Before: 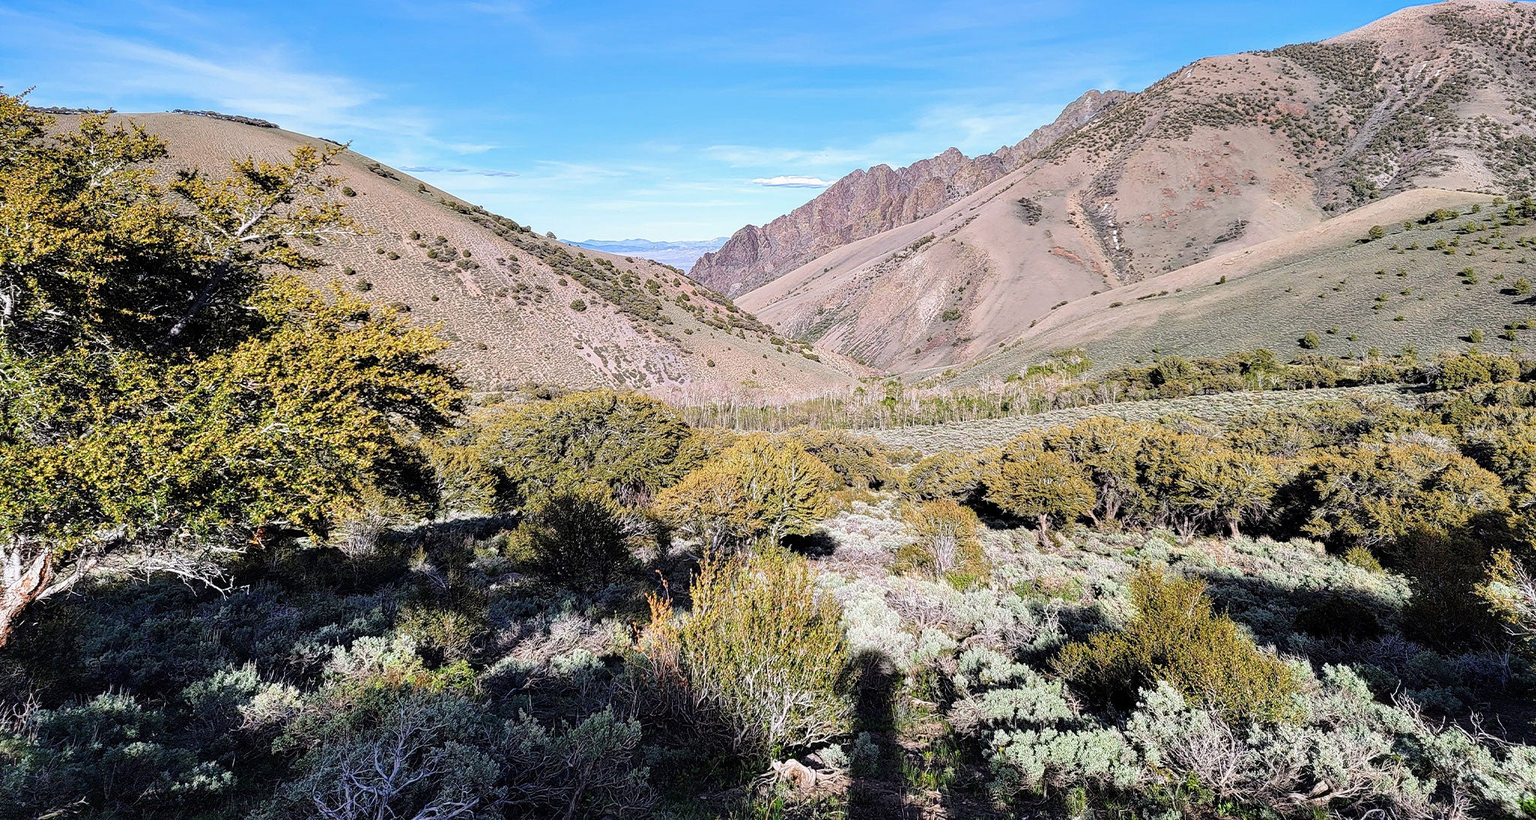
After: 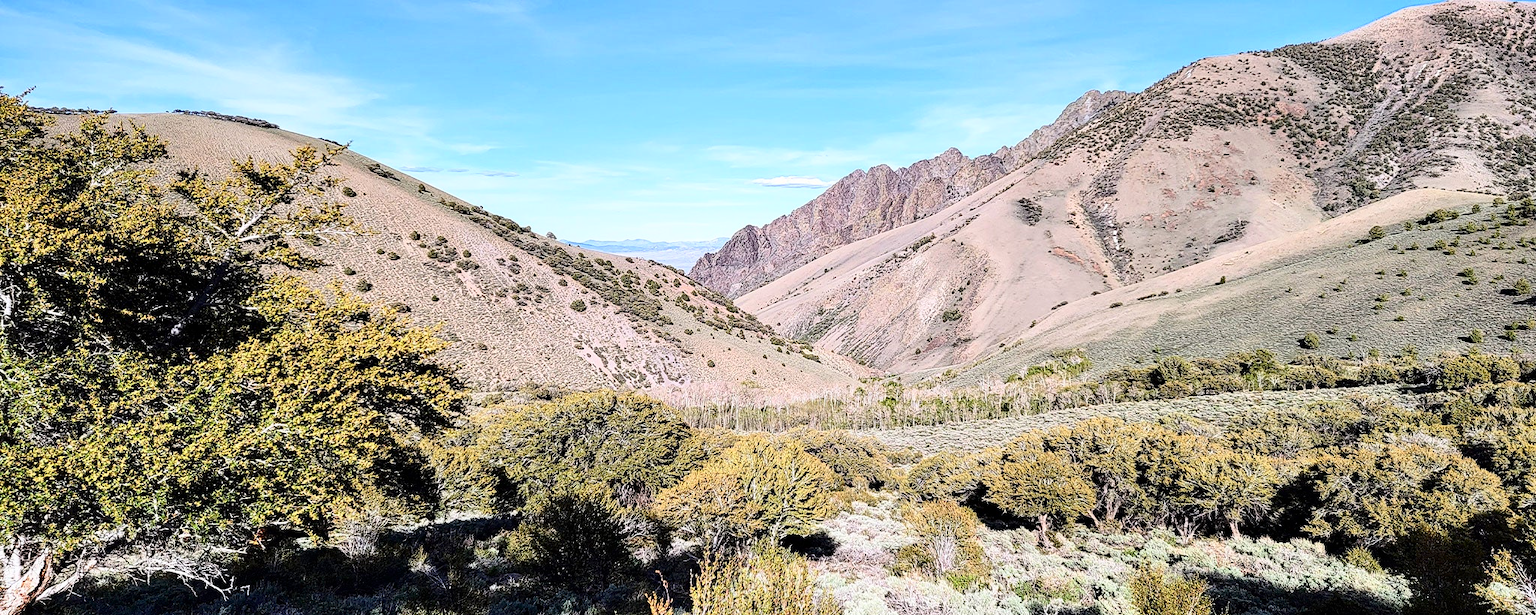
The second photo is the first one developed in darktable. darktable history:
contrast brightness saturation: contrast 0.294
crop: bottom 24.988%
